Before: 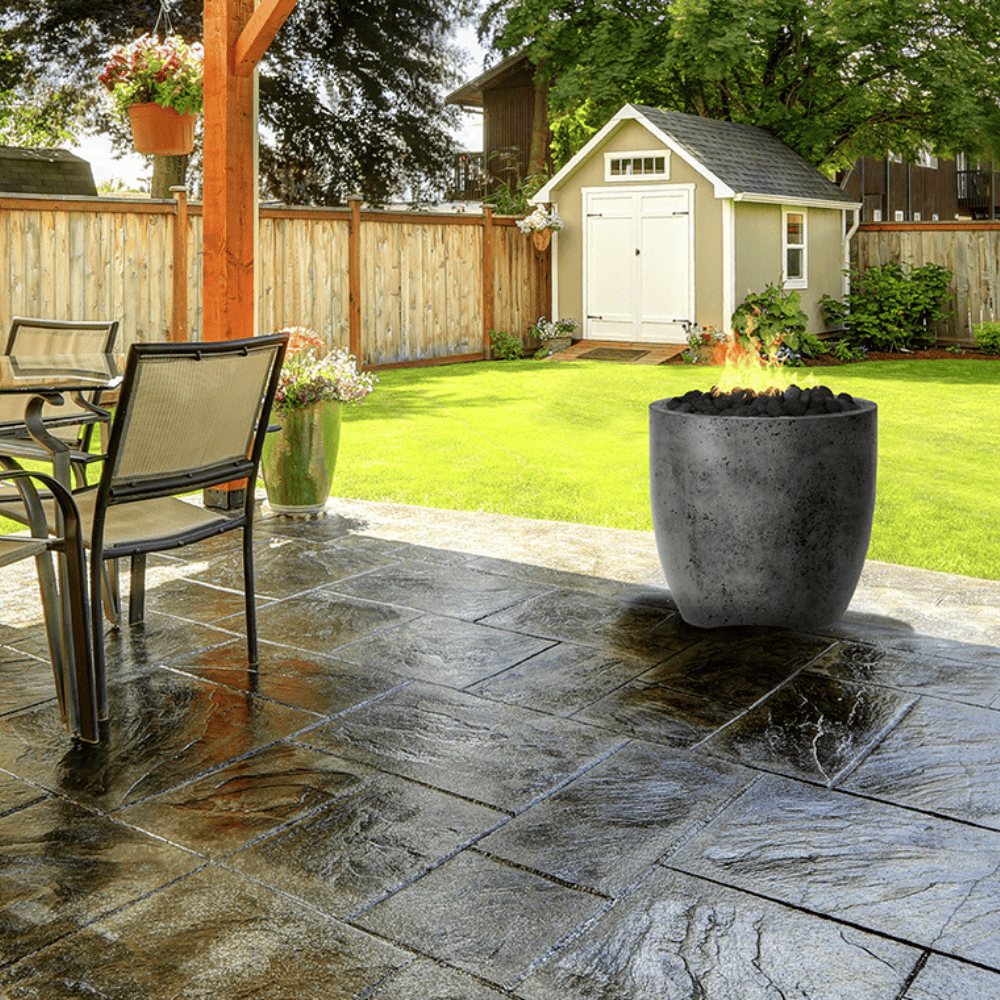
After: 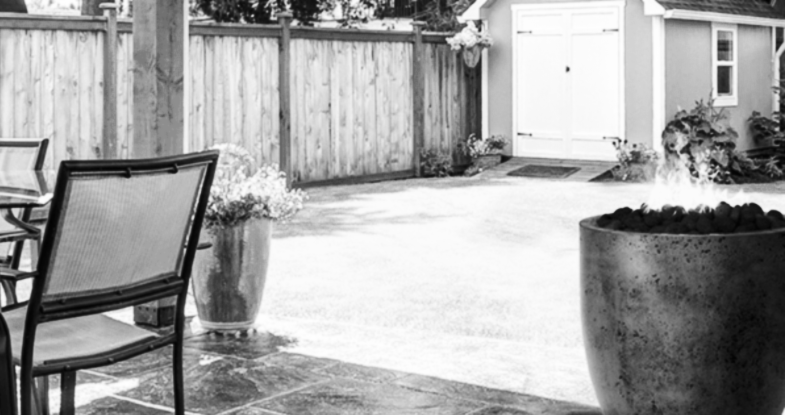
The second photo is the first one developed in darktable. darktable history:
crop: left 7.036%, top 18.398%, right 14.379%, bottom 40.043%
lowpass: radius 0.76, contrast 1.56, saturation 0, unbound 0
